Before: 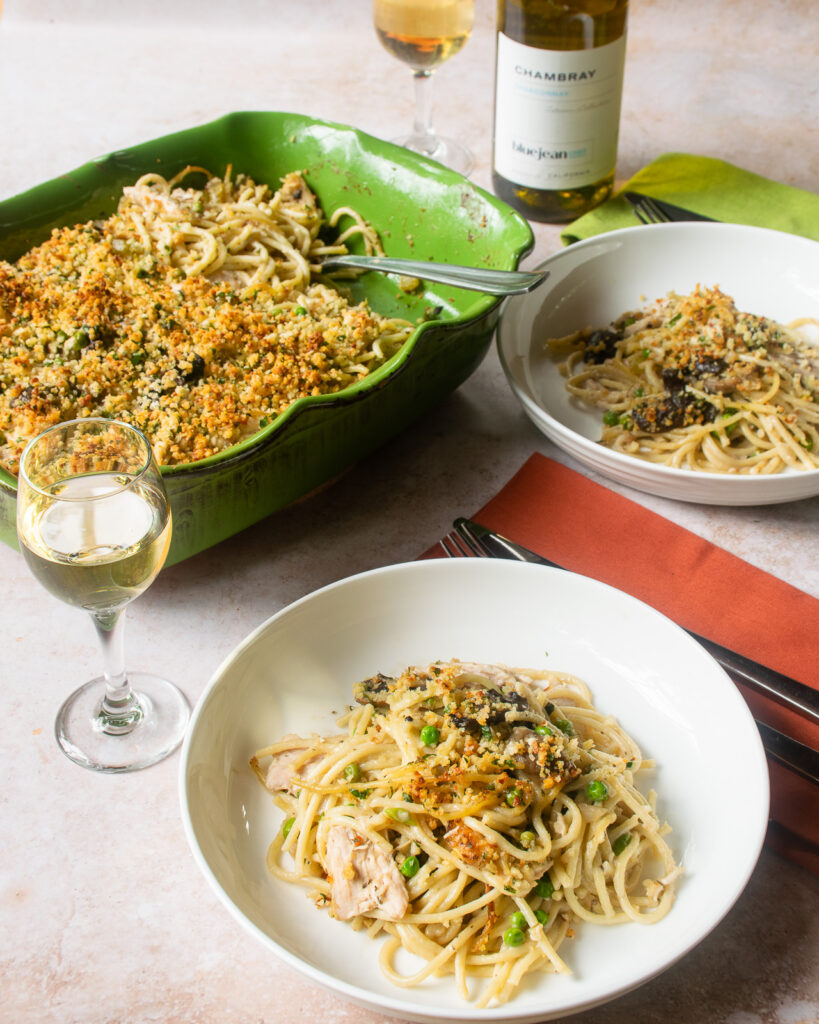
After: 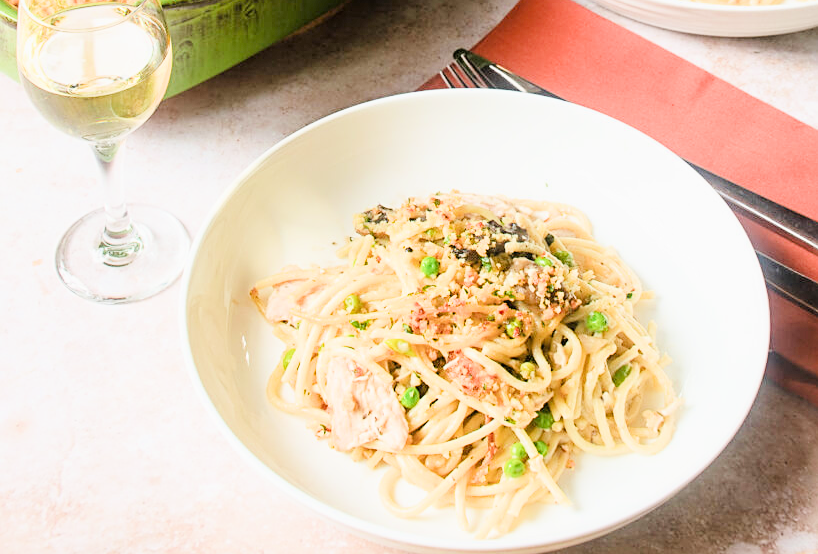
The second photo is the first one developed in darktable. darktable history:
crop and rotate: top 45.883%, right 0.029%
filmic rgb: black relative exposure -7.21 EV, white relative exposure 5.34 EV, hardness 3.03
exposure: black level correction 0, exposure 2.166 EV, compensate highlight preservation false
sharpen: on, module defaults
